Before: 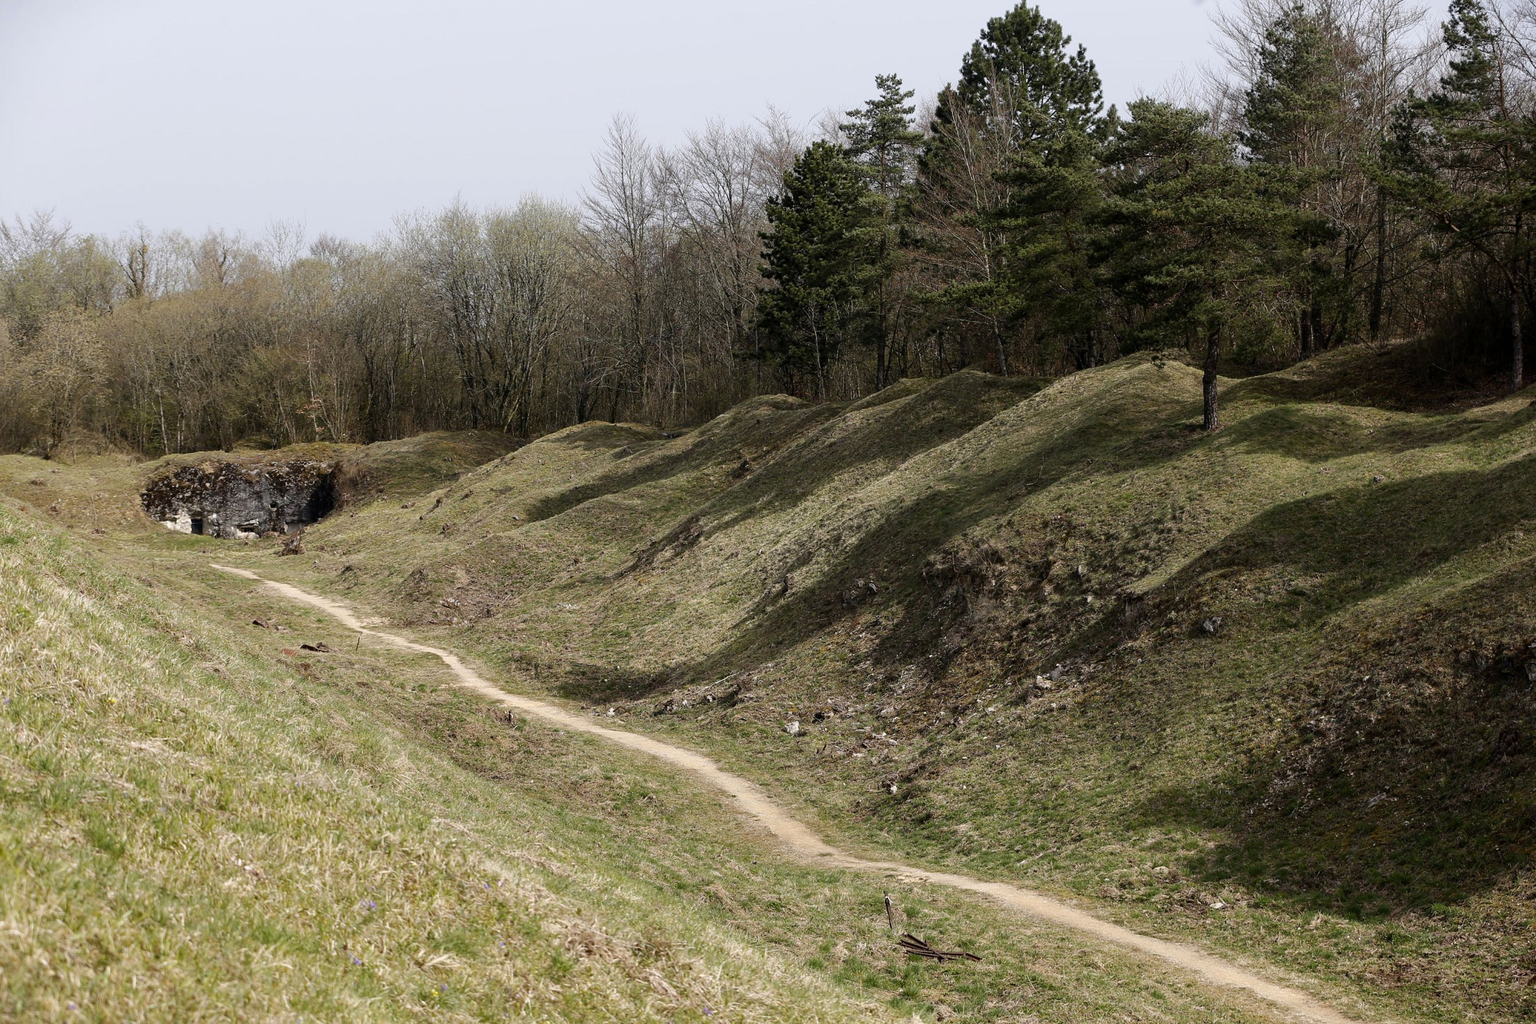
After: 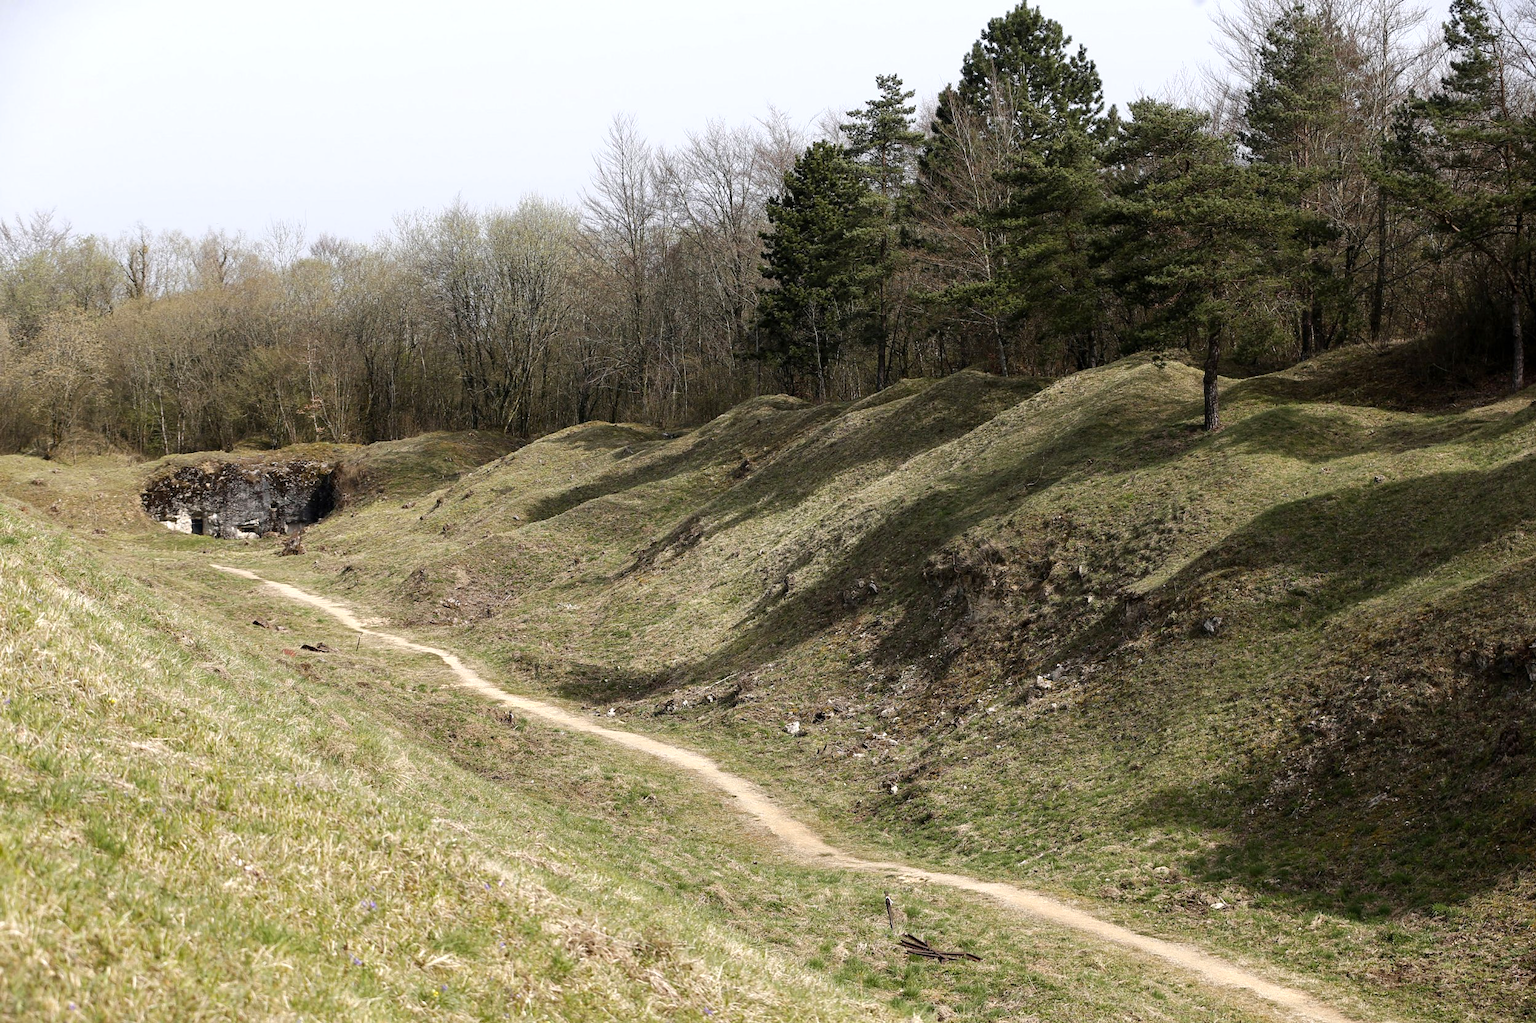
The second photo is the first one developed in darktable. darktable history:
exposure: exposure 0.377 EV, compensate highlight preservation false
